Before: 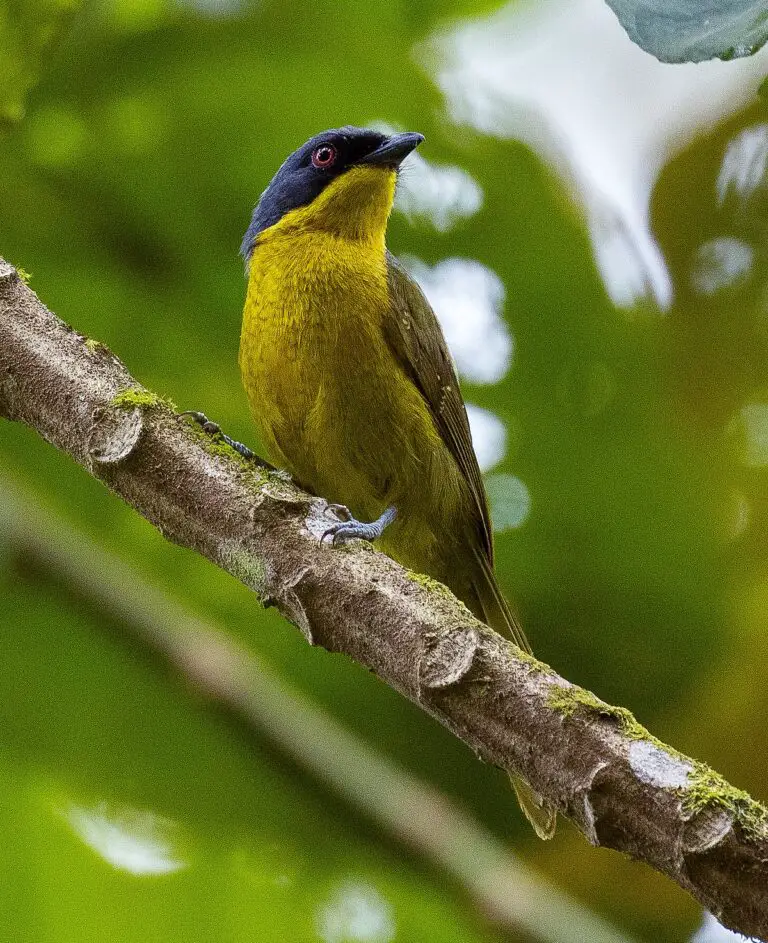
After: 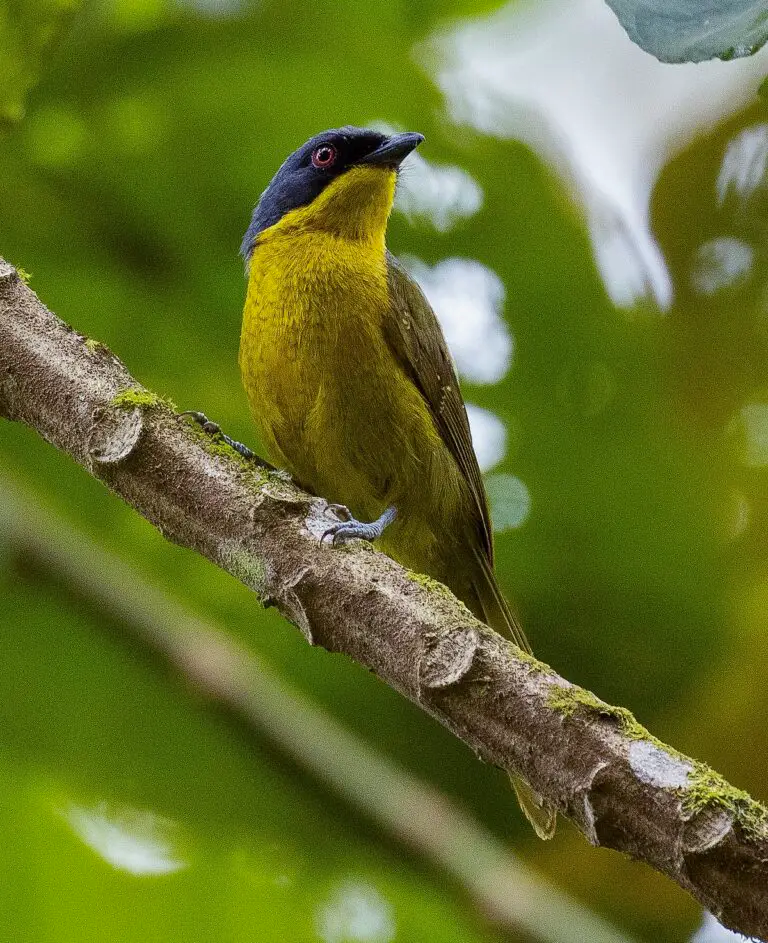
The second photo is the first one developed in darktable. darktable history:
shadows and highlights: shadows -20.22, white point adjustment -1.97, highlights -35.12
